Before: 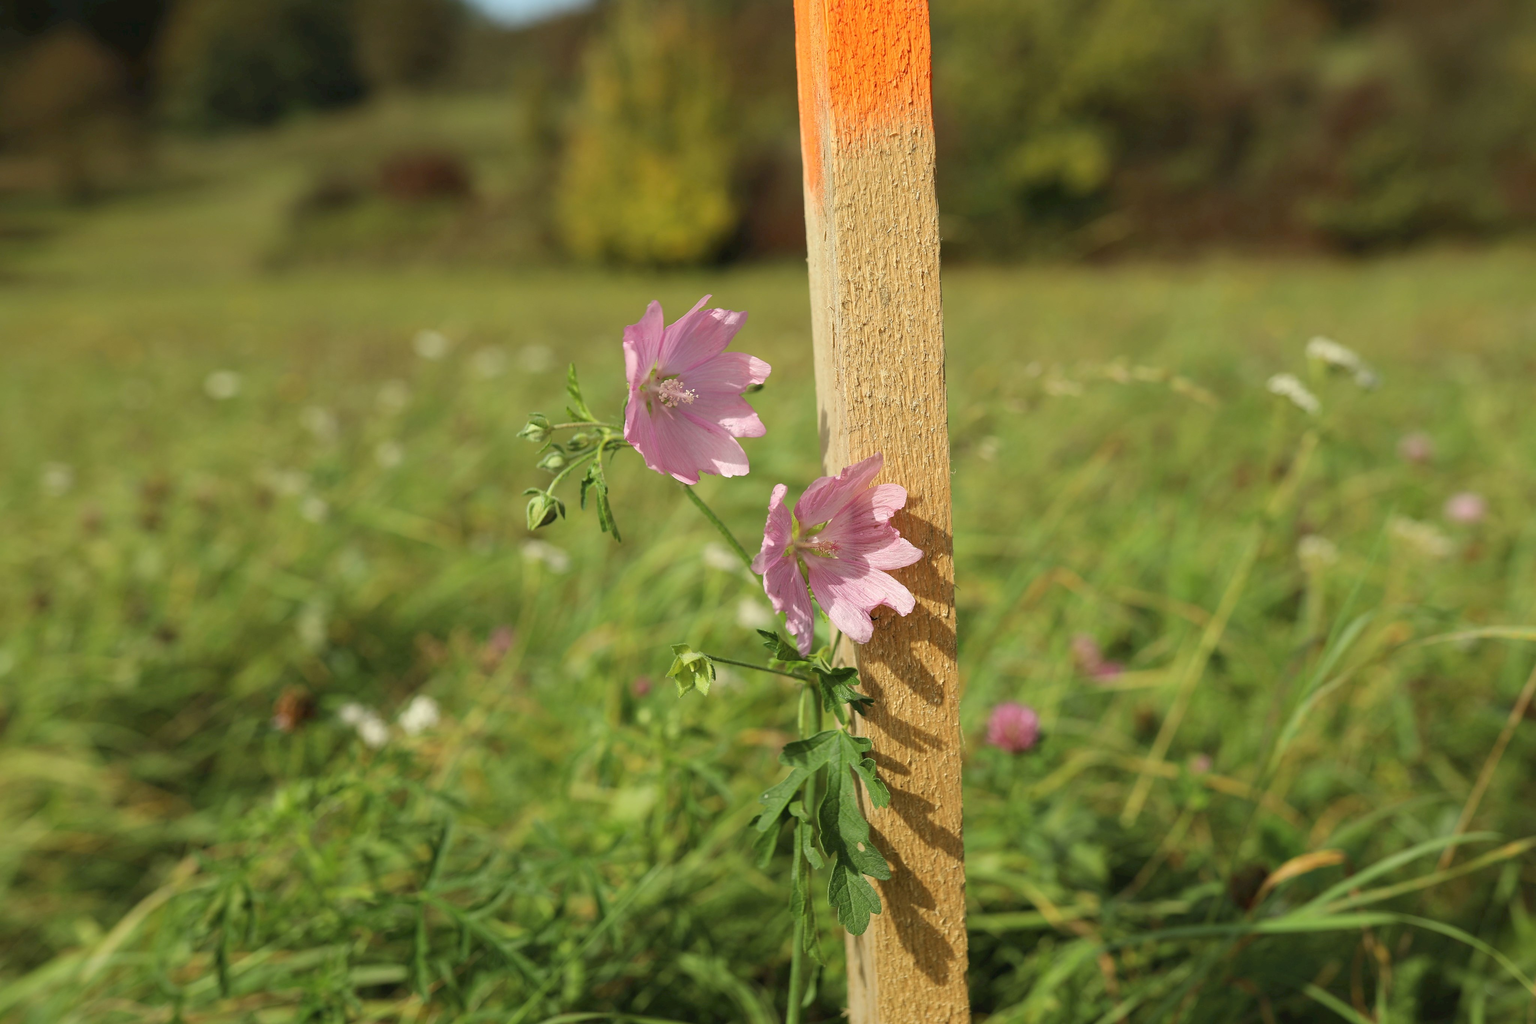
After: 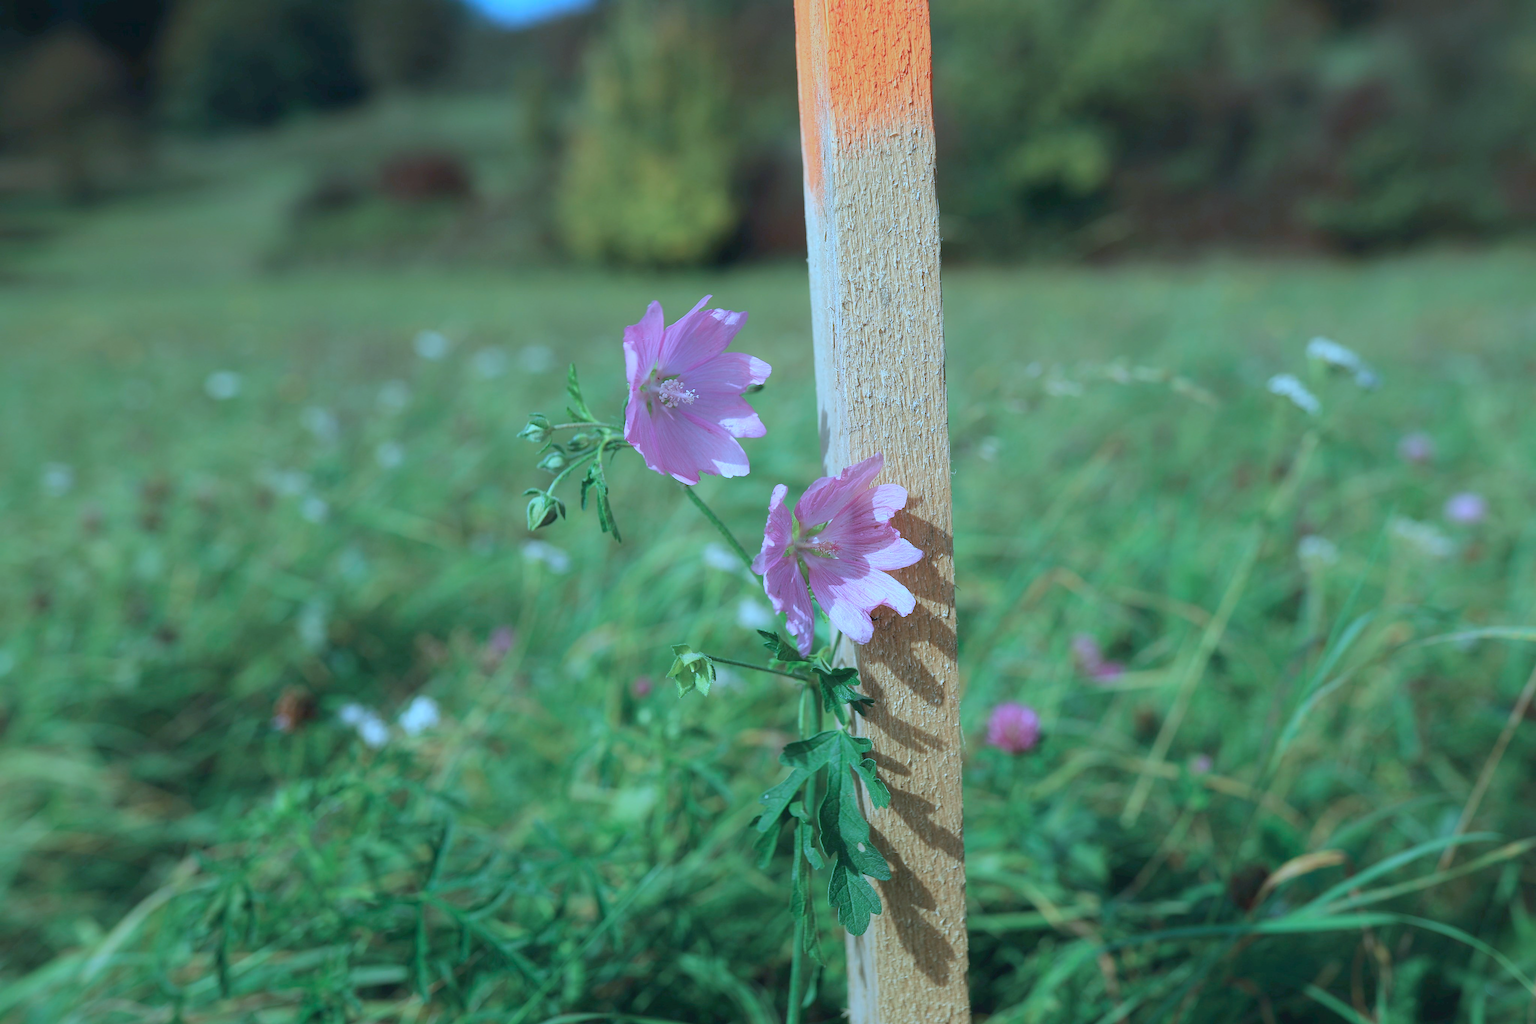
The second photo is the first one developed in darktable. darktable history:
color calibration: illuminant as shot in camera, x 0.442, y 0.413, temperature 2903.13 K
contrast equalizer: y [[0.5, 0.488, 0.462, 0.461, 0.491, 0.5], [0.5 ×6], [0.5 ×6], [0 ×6], [0 ×6]]
